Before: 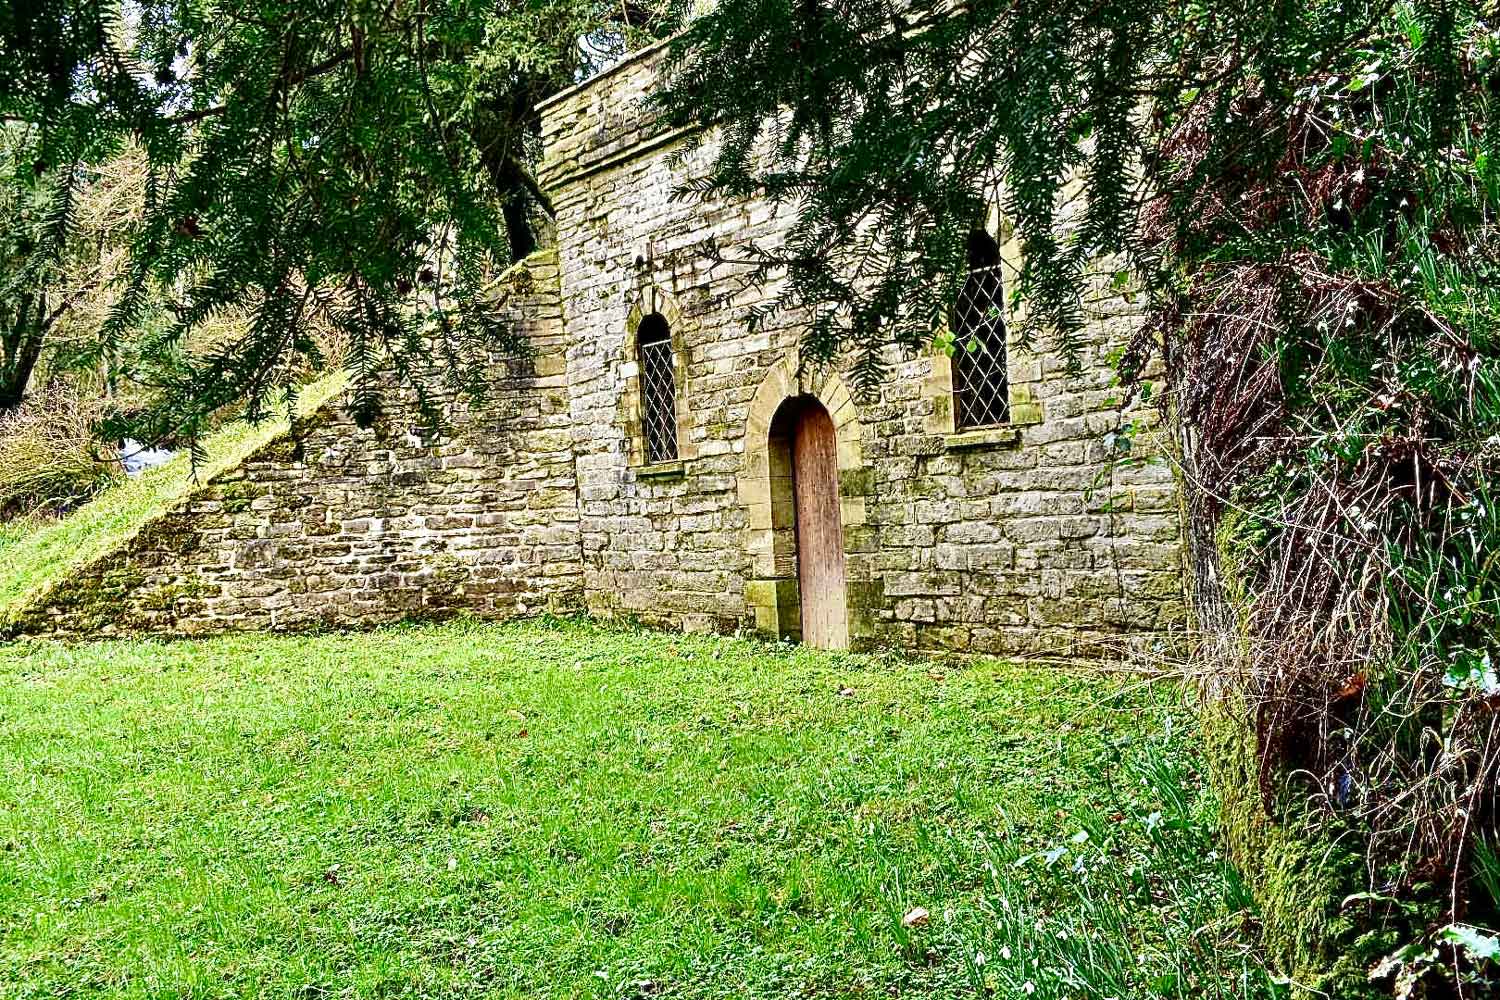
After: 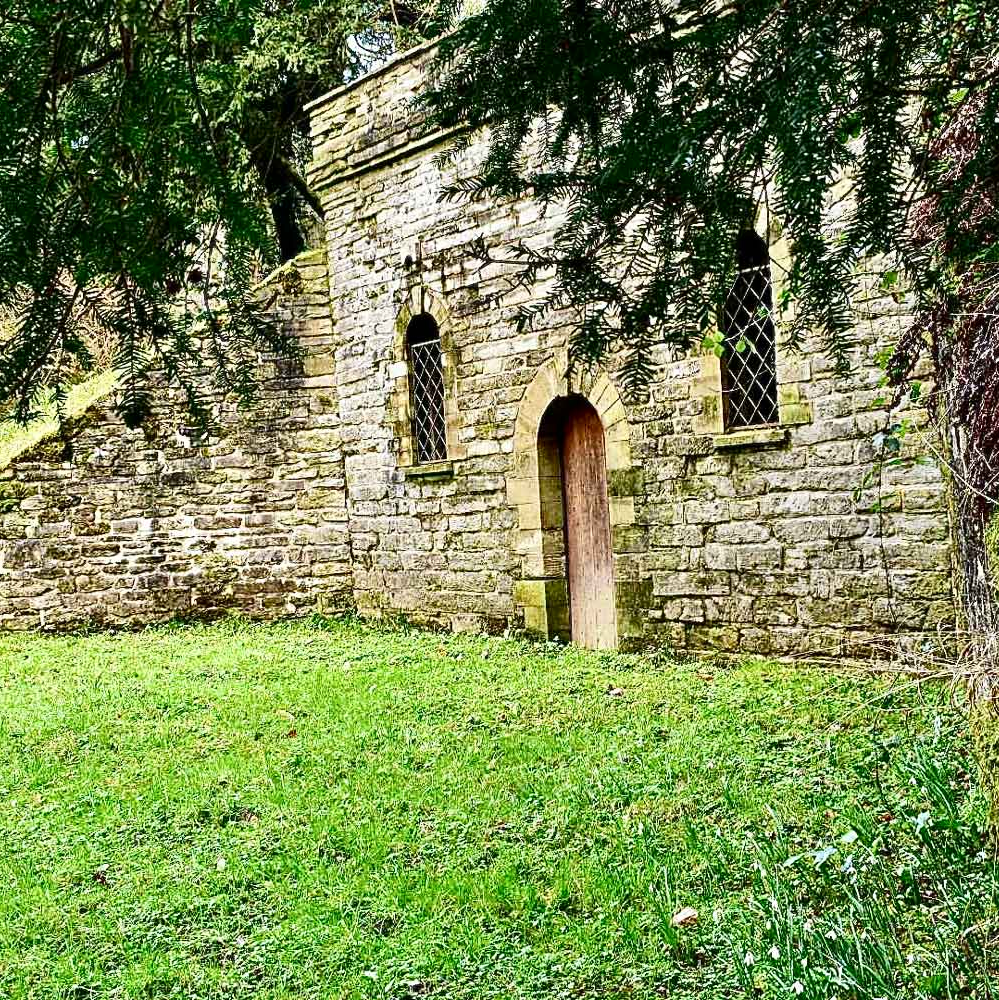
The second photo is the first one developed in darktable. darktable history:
contrast brightness saturation: contrast 0.14
crop: left 15.419%, right 17.914%
